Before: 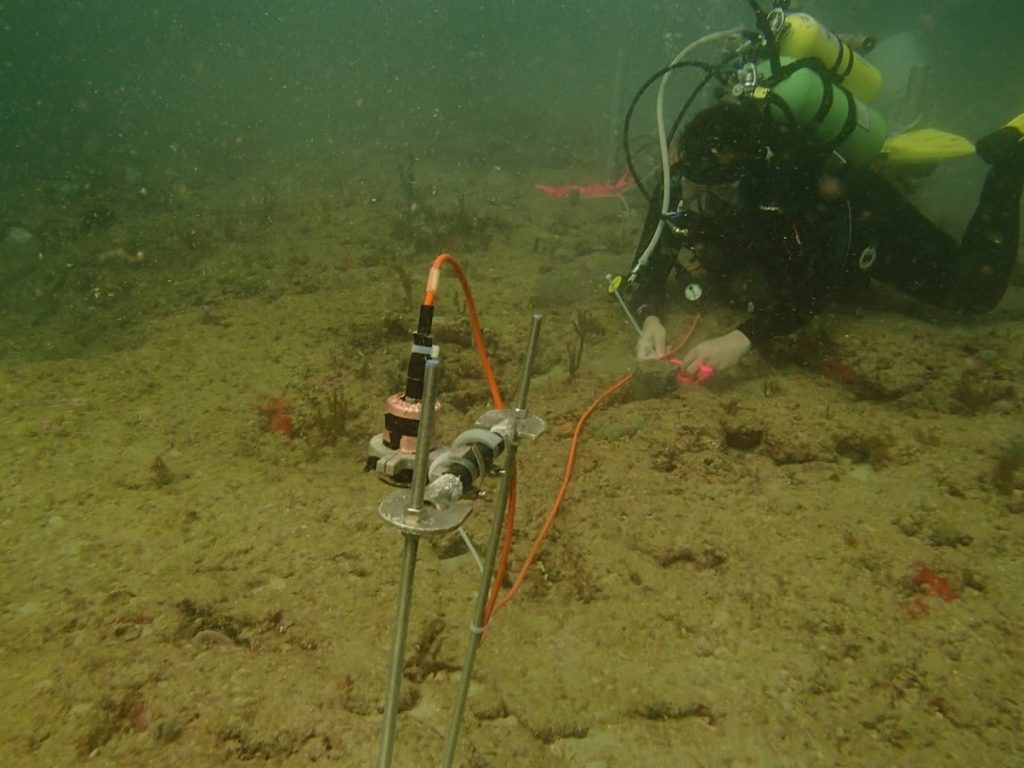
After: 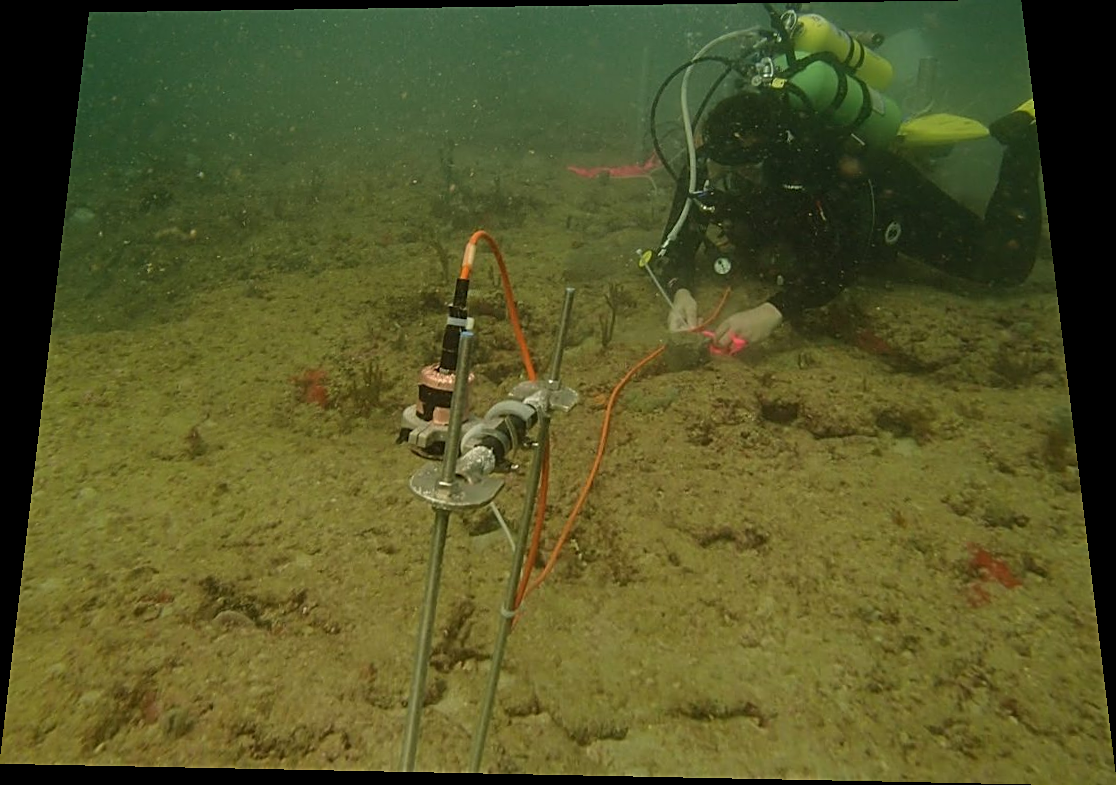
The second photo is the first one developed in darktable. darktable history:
rotate and perspective: rotation 0.128°, lens shift (vertical) -0.181, lens shift (horizontal) -0.044, shear 0.001, automatic cropping off
color balance rgb: global vibrance 1%, saturation formula JzAzBz (2021)
sharpen: on, module defaults
